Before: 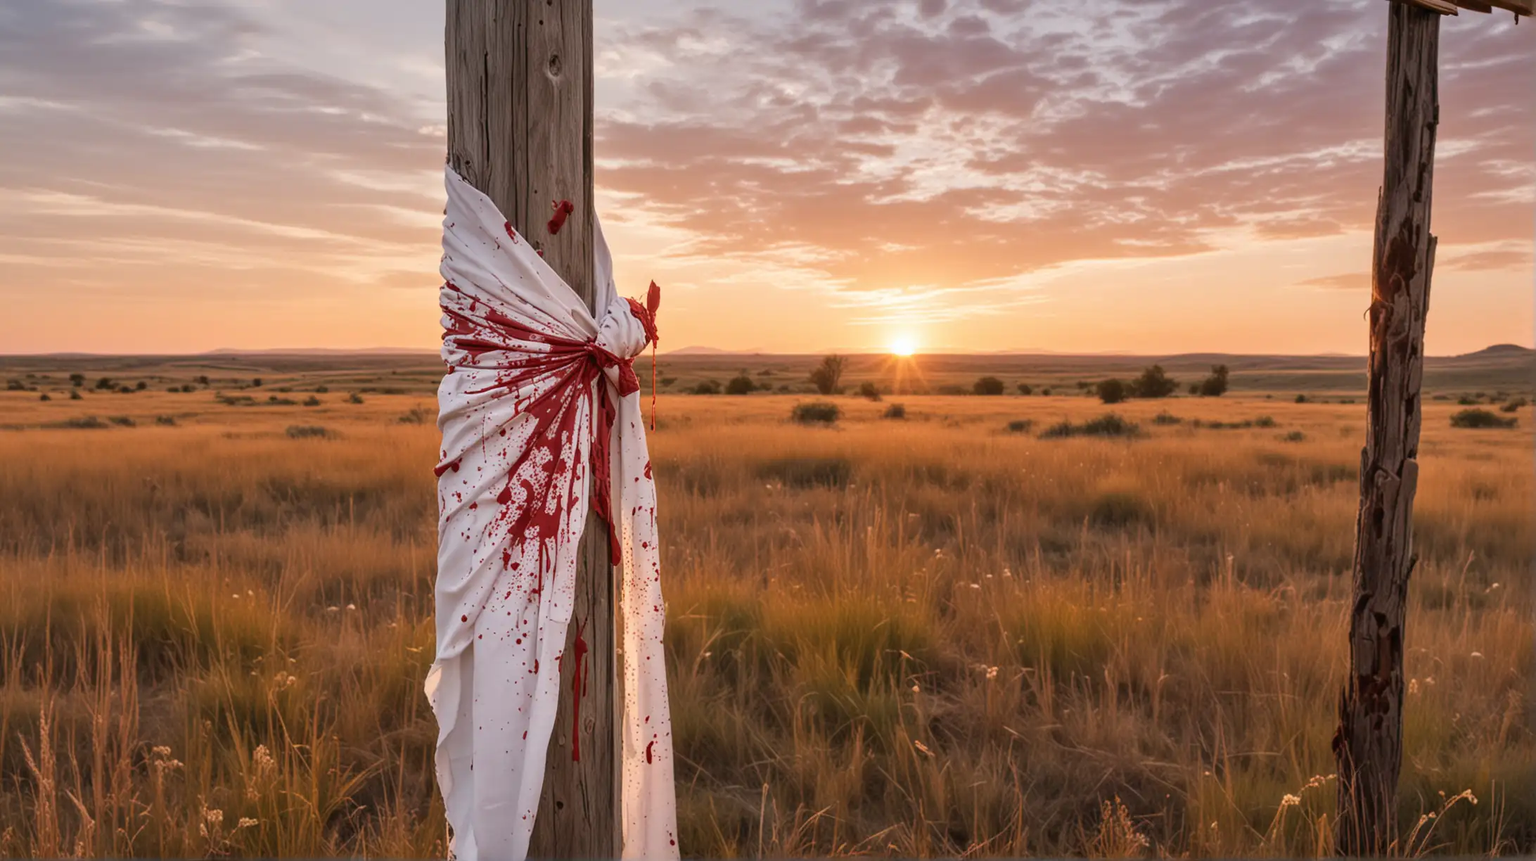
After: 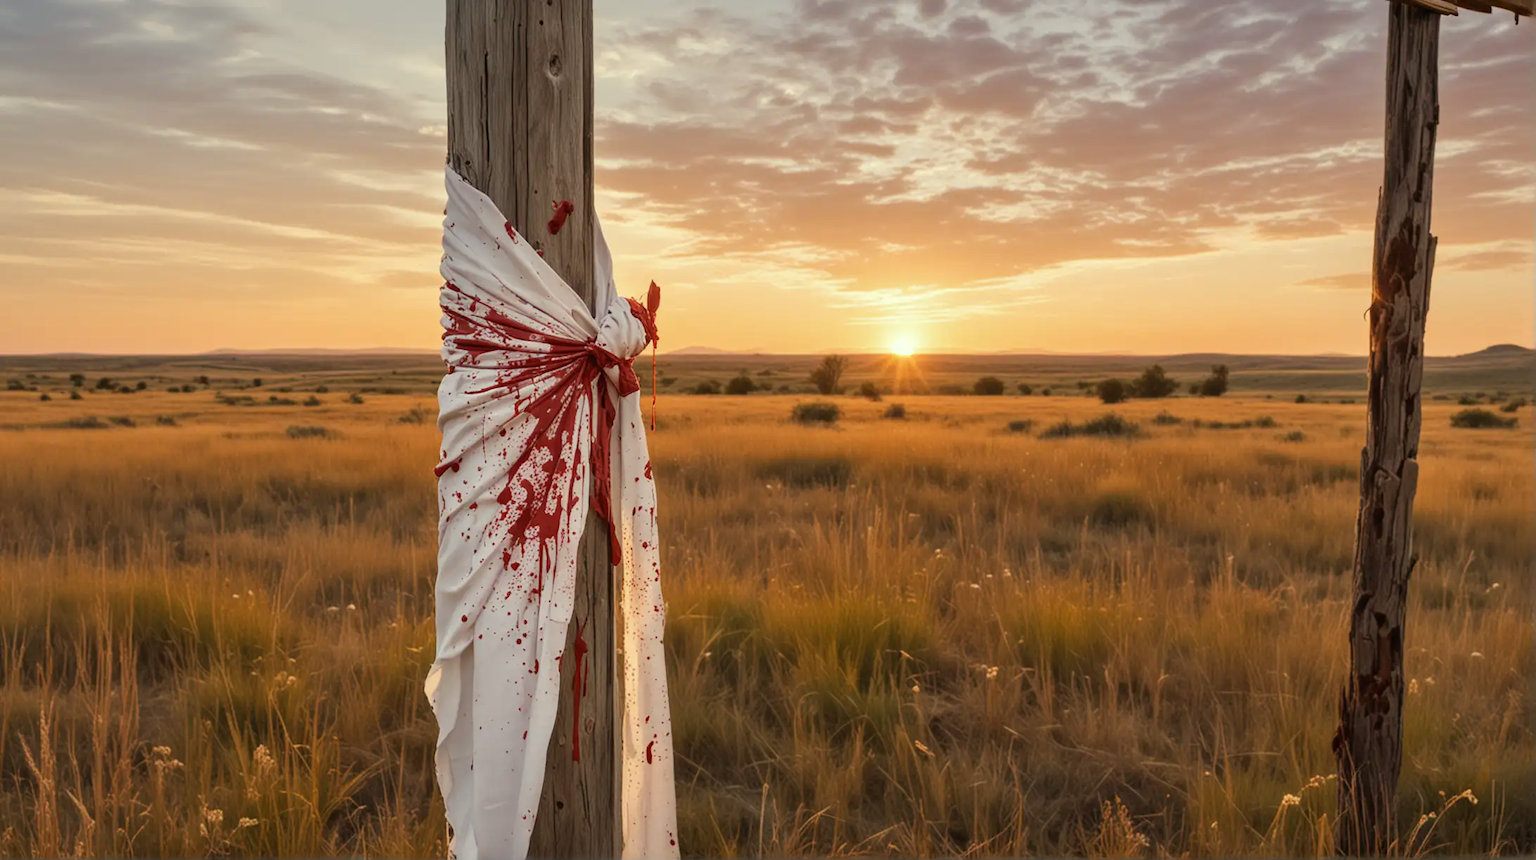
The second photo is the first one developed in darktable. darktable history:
color correction: highlights a* -5.91, highlights b* 10.79
tone equalizer: edges refinement/feathering 500, mask exposure compensation -1.57 EV, preserve details no
levels: mode automatic, levels [0.062, 0.494, 0.925]
